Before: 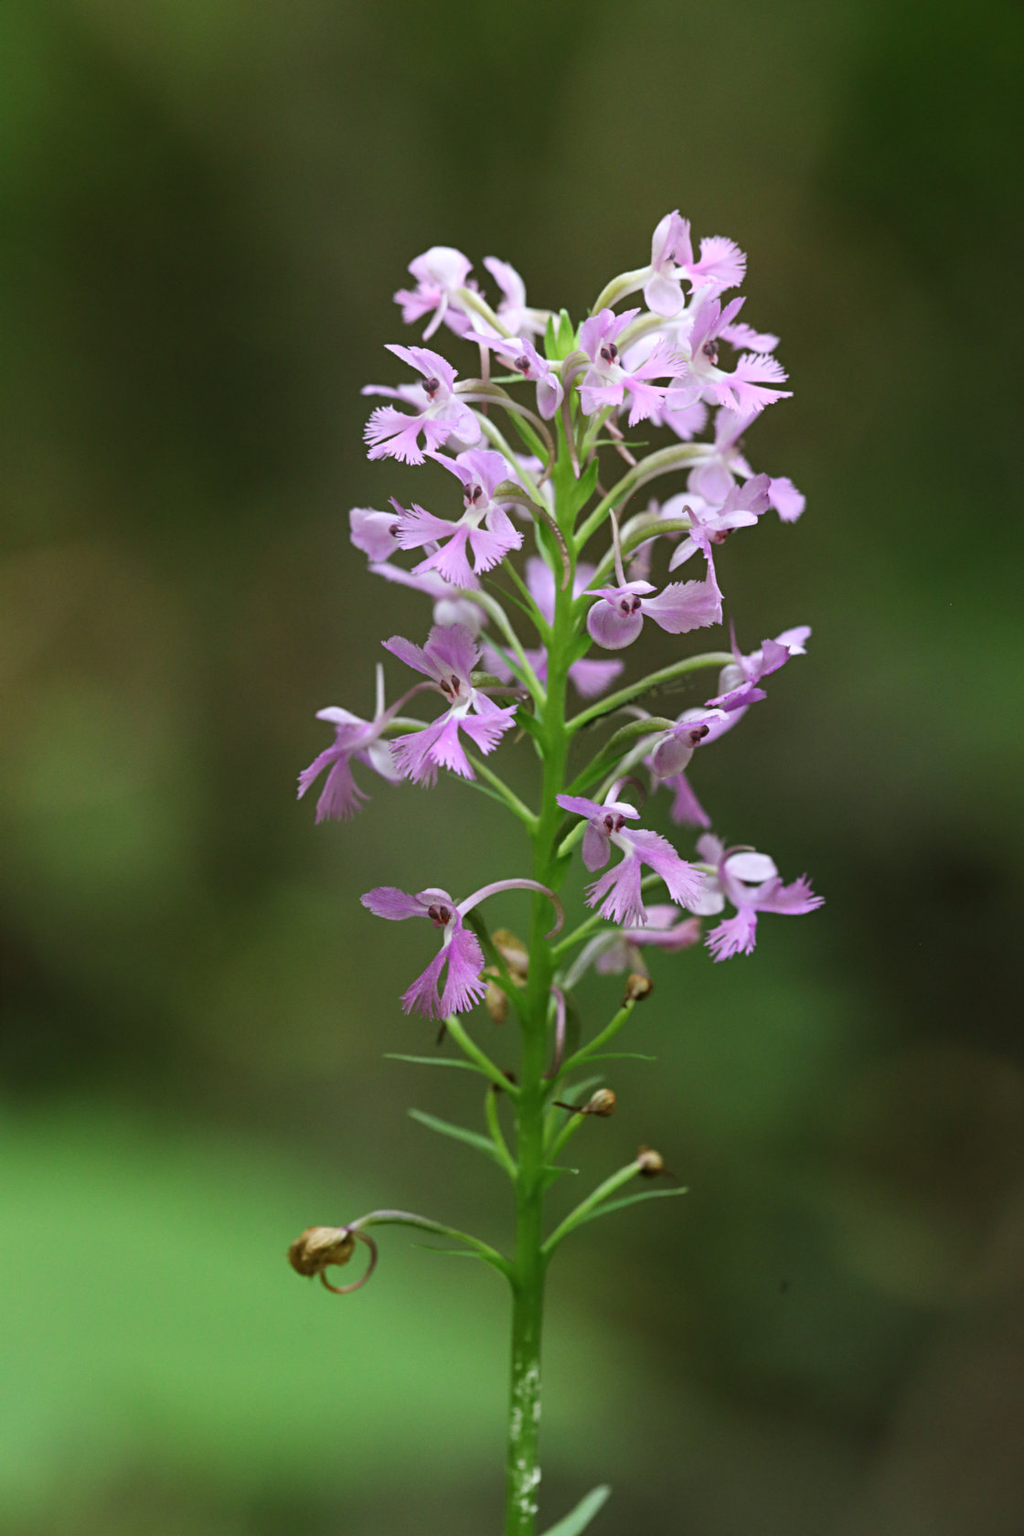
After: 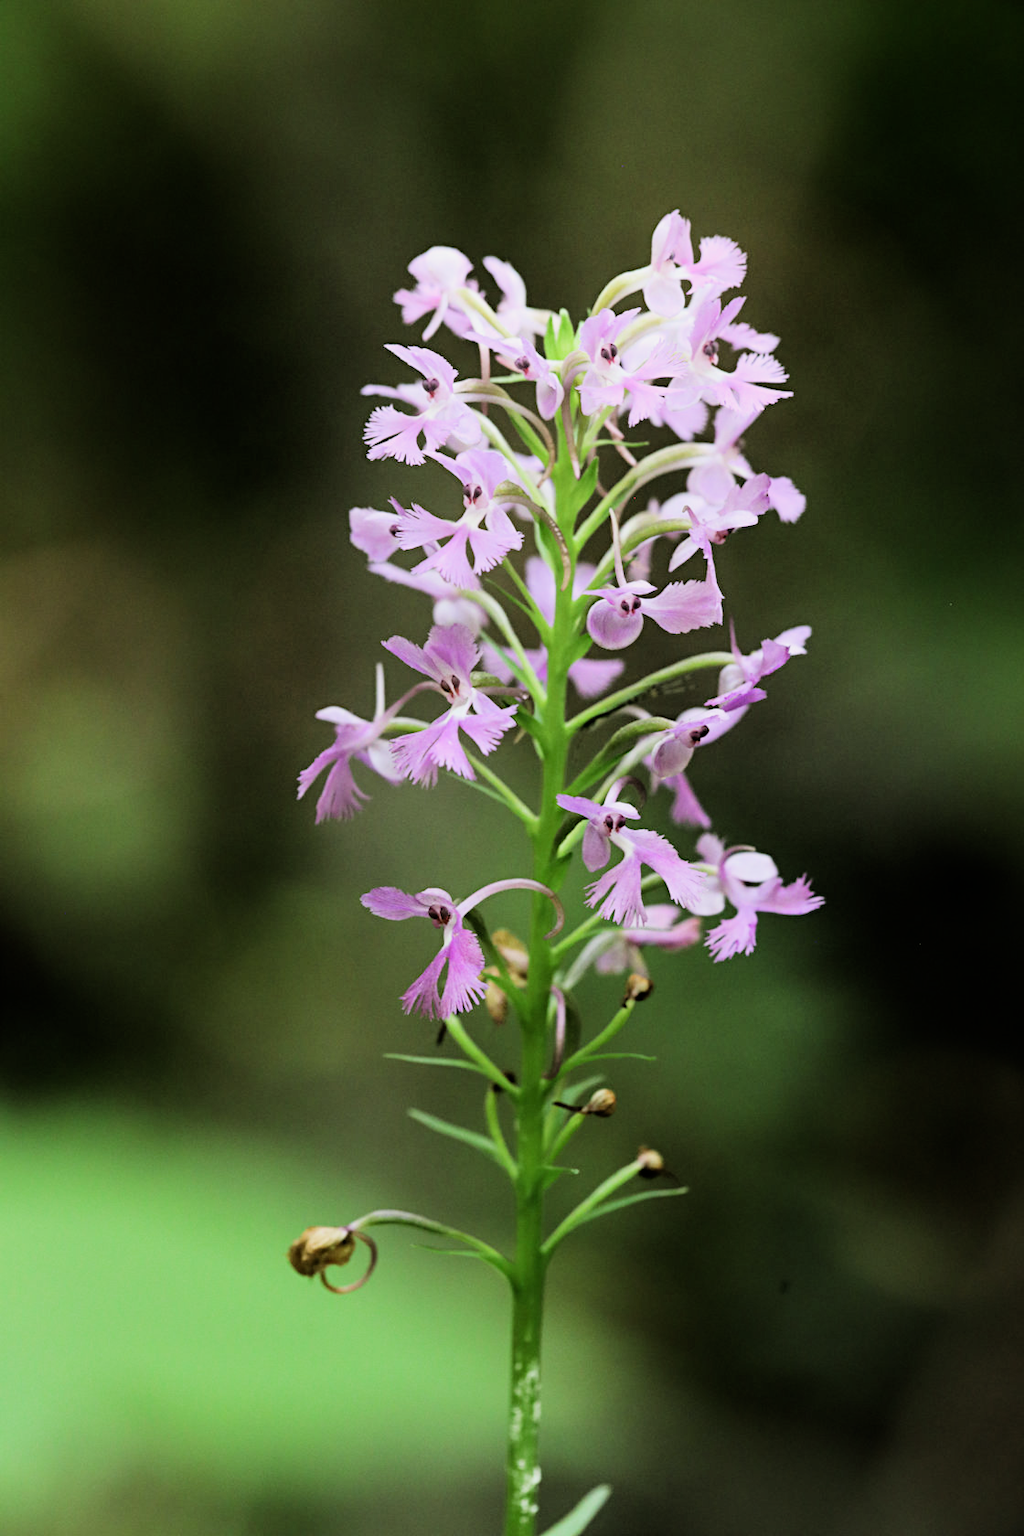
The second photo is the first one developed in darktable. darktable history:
tone equalizer: -8 EV -0.774 EV, -7 EV -0.67 EV, -6 EV -0.619 EV, -5 EV -0.399 EV, -3 EV 0.368 EV, -2 EV 0.6 EV, -1 EV 0.701 EV, +0 EV 0.766 EV
filmic rgb: black relative exposure -7.49 EV, white relative exposure 5 EV, hardness 3.33, contrast 1.299, iterations of high-quality reconstruction 0
